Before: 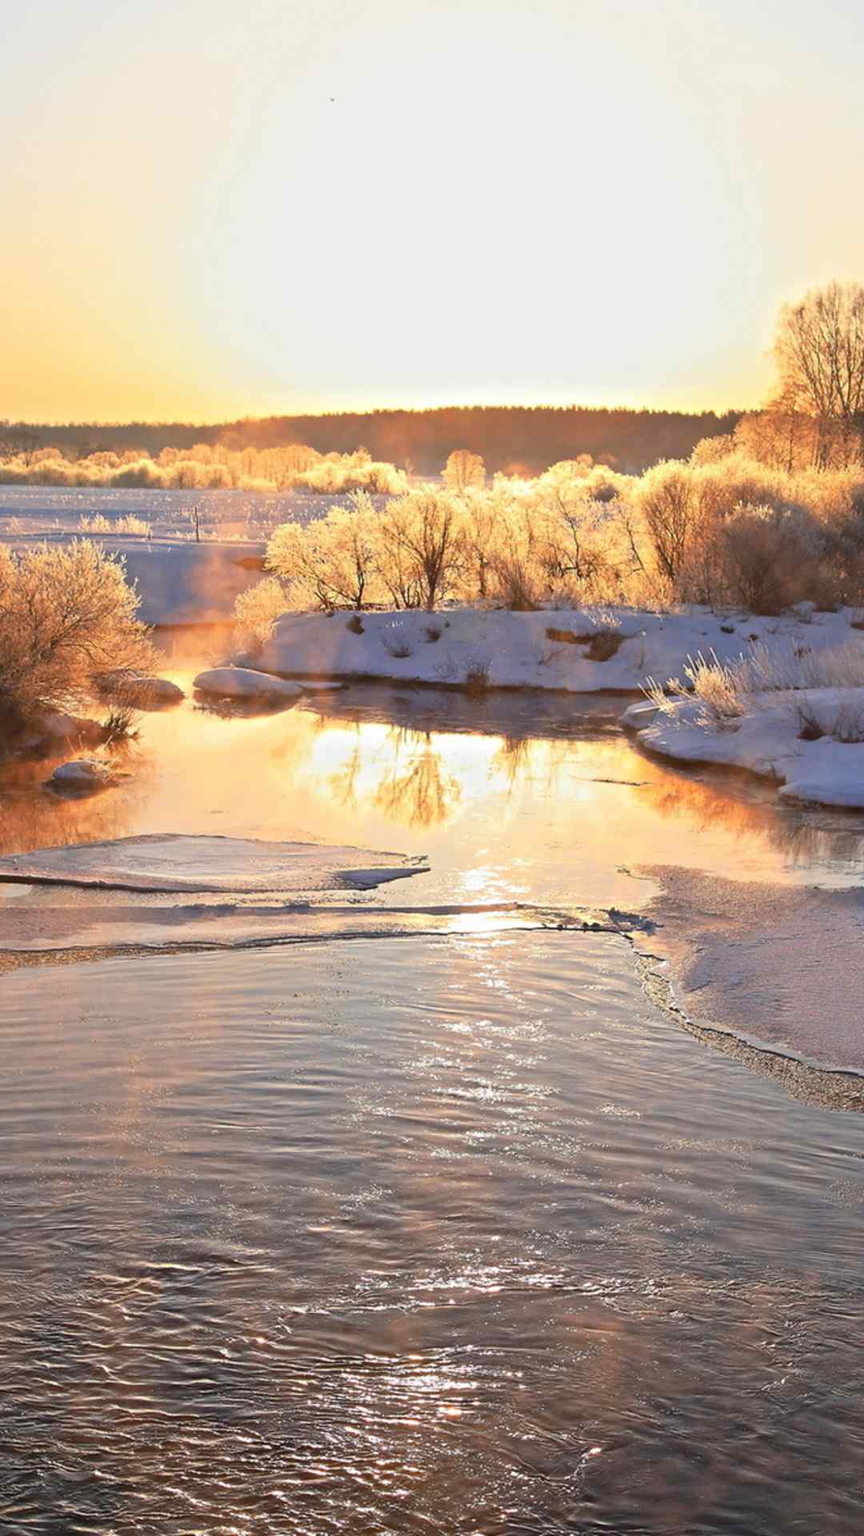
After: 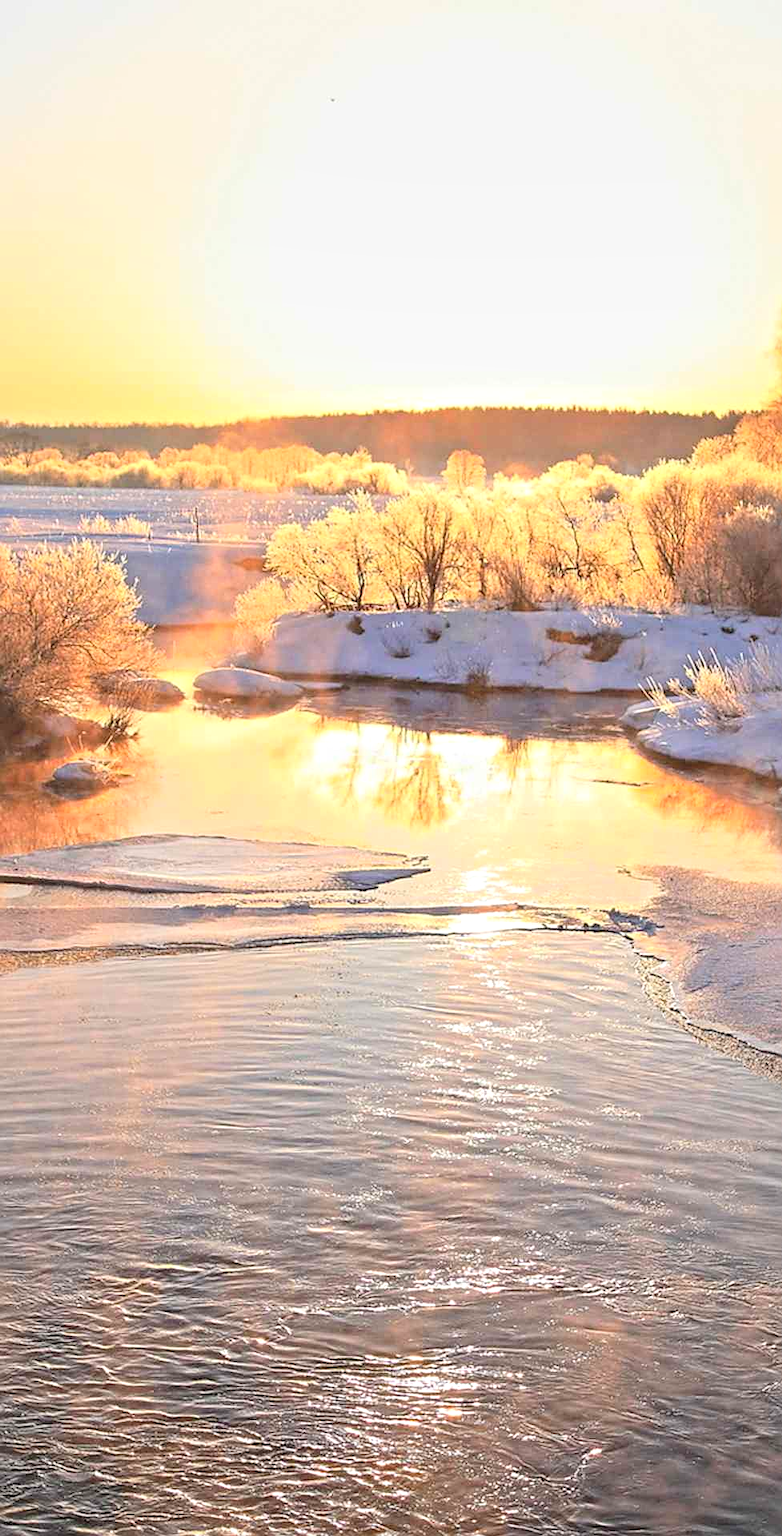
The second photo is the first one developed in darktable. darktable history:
sharpen: on, module defaults
crop: right 9.486%, bottom 0.033%
contrast brightness saturation: contrast 0.104, brightness 0.316, saturation 0.142
local contrast: detail 130%
